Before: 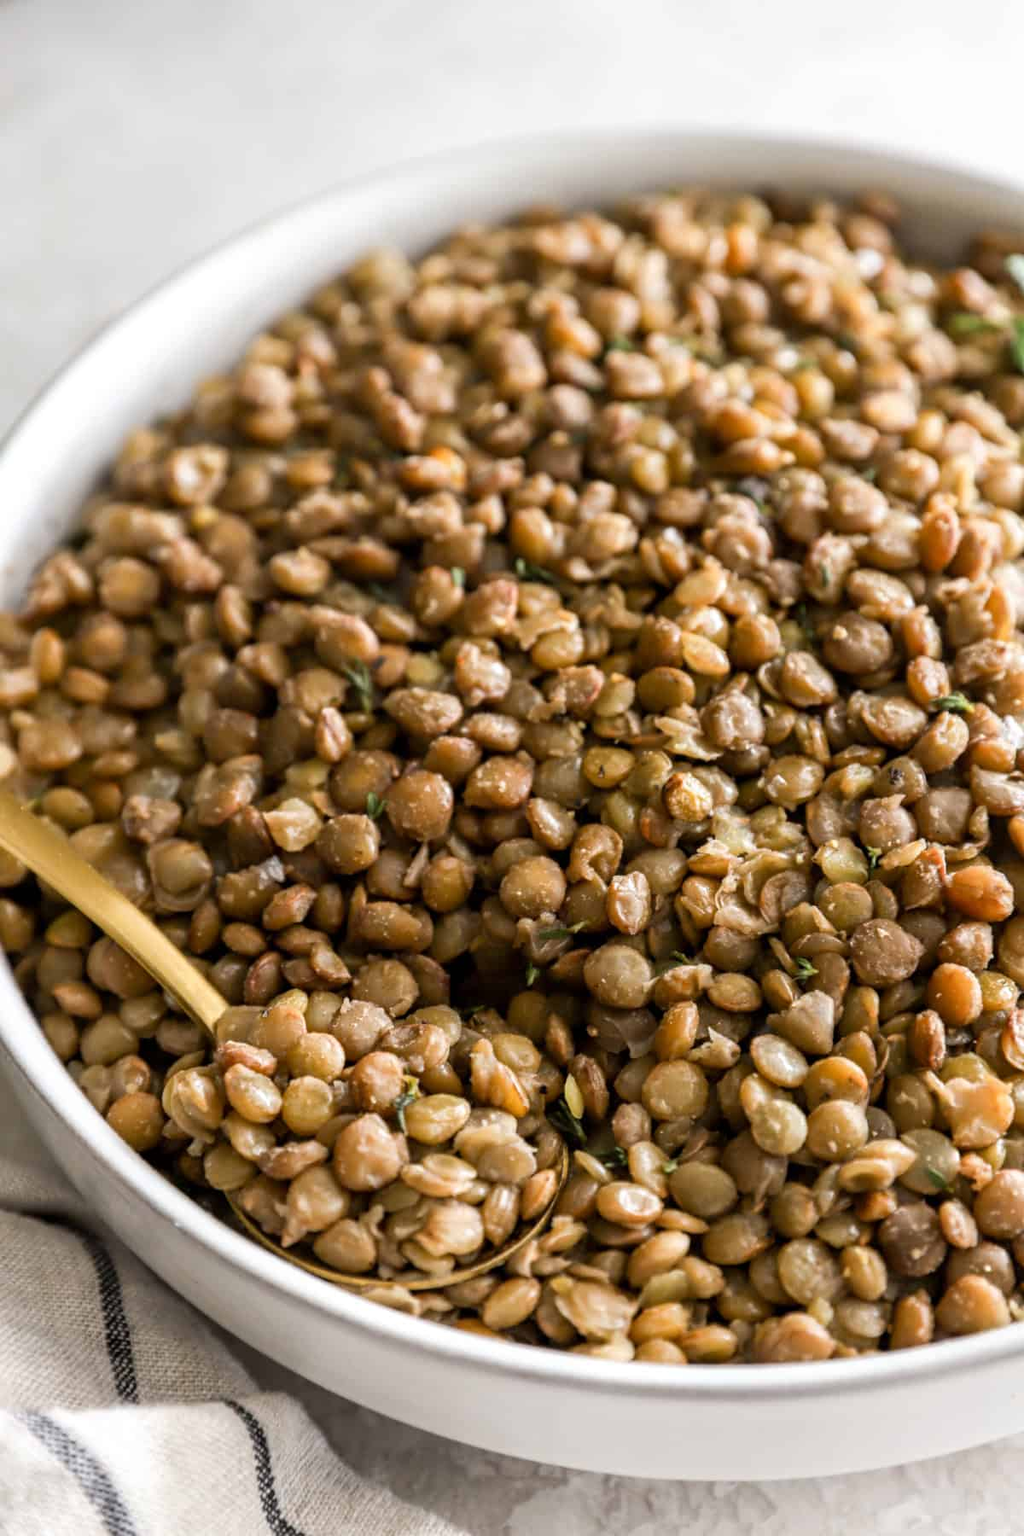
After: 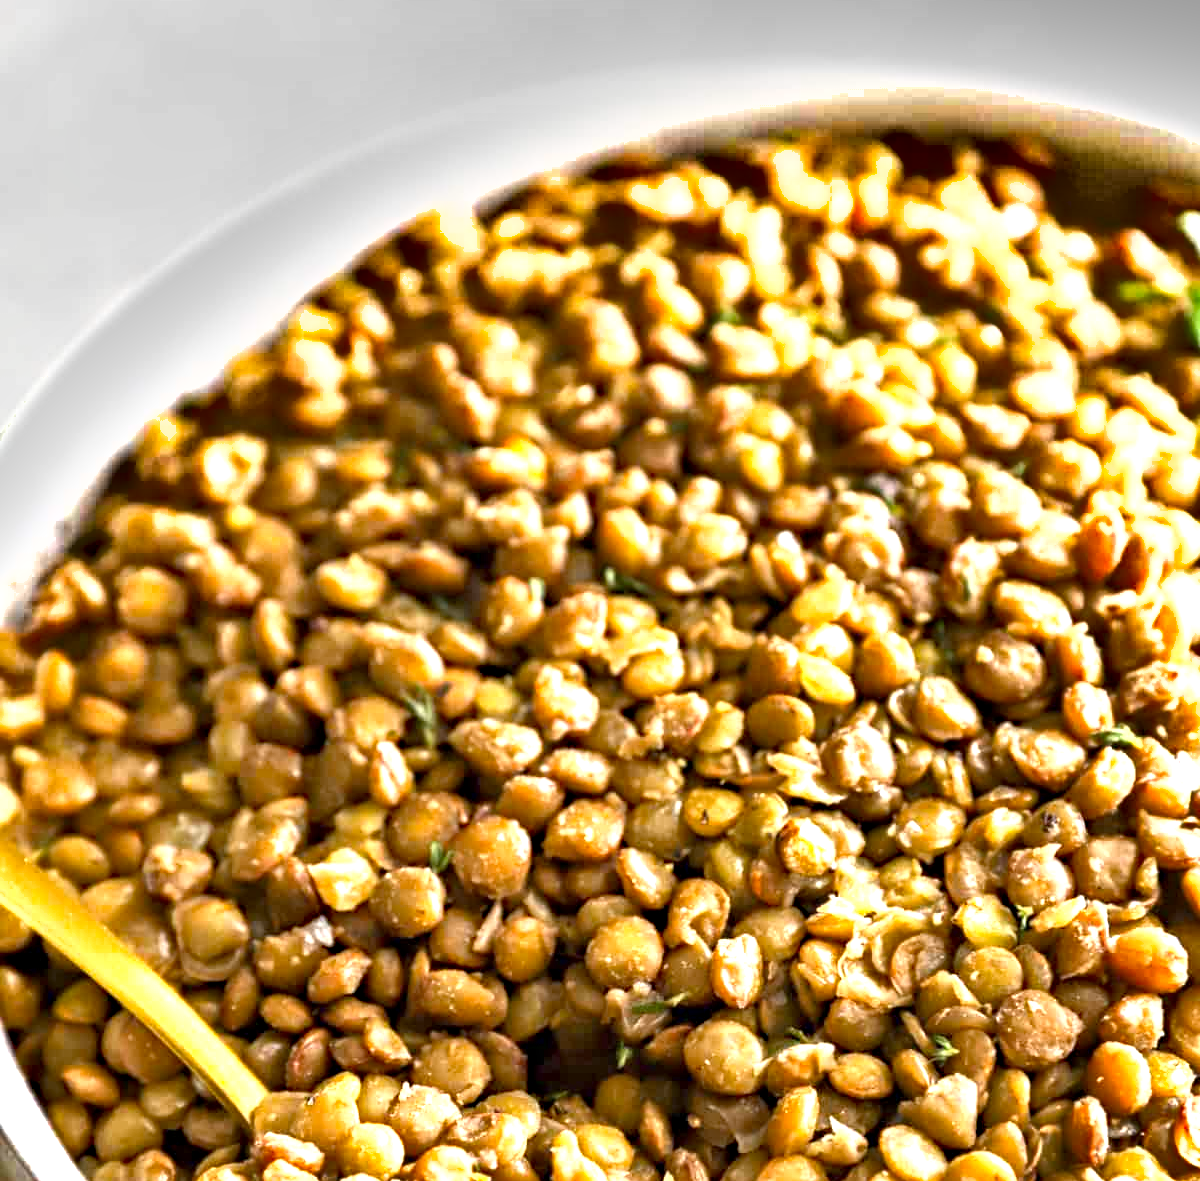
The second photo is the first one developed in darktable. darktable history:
haze removal: strength 0.53, distance 0.925, compatibility mode true, adaptive false
crop and rotate: top 4.848%, bottom 29.503%
exposure: exposure 1.5 EV, compensate highlight preservation false
shadows and highlights: shadows 43.71, white point adjustment -1.46, soften with gaussian
